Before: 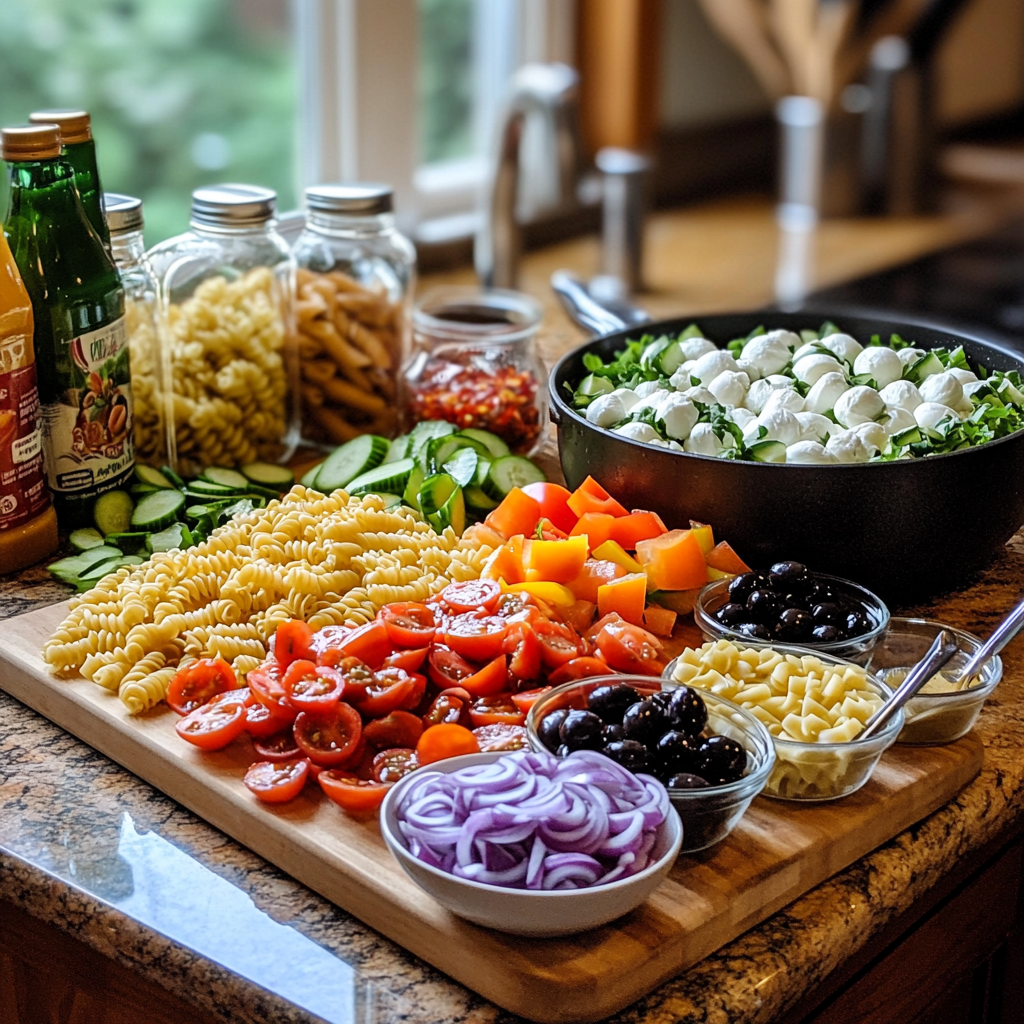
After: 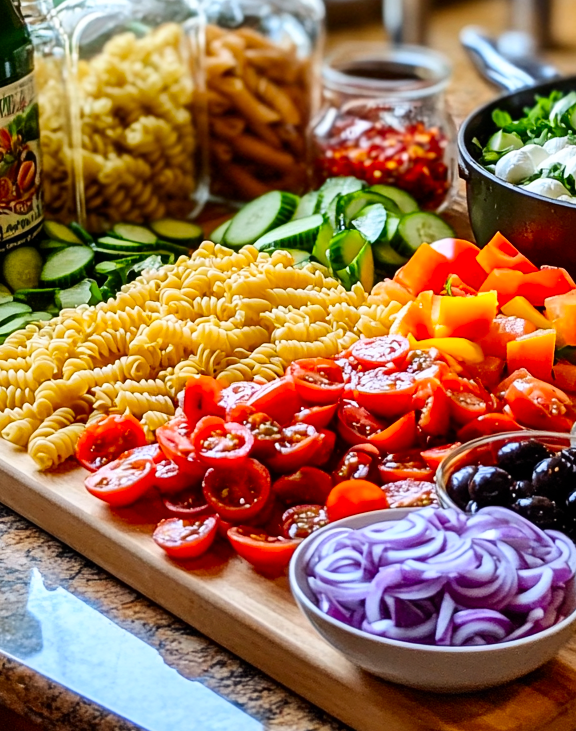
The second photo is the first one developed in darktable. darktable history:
crop: left 8.966%, top 23.852%, right 34.699%, bottom 4.703%
contrast brightness saturation: contrast 0.16, saturation 0.32
